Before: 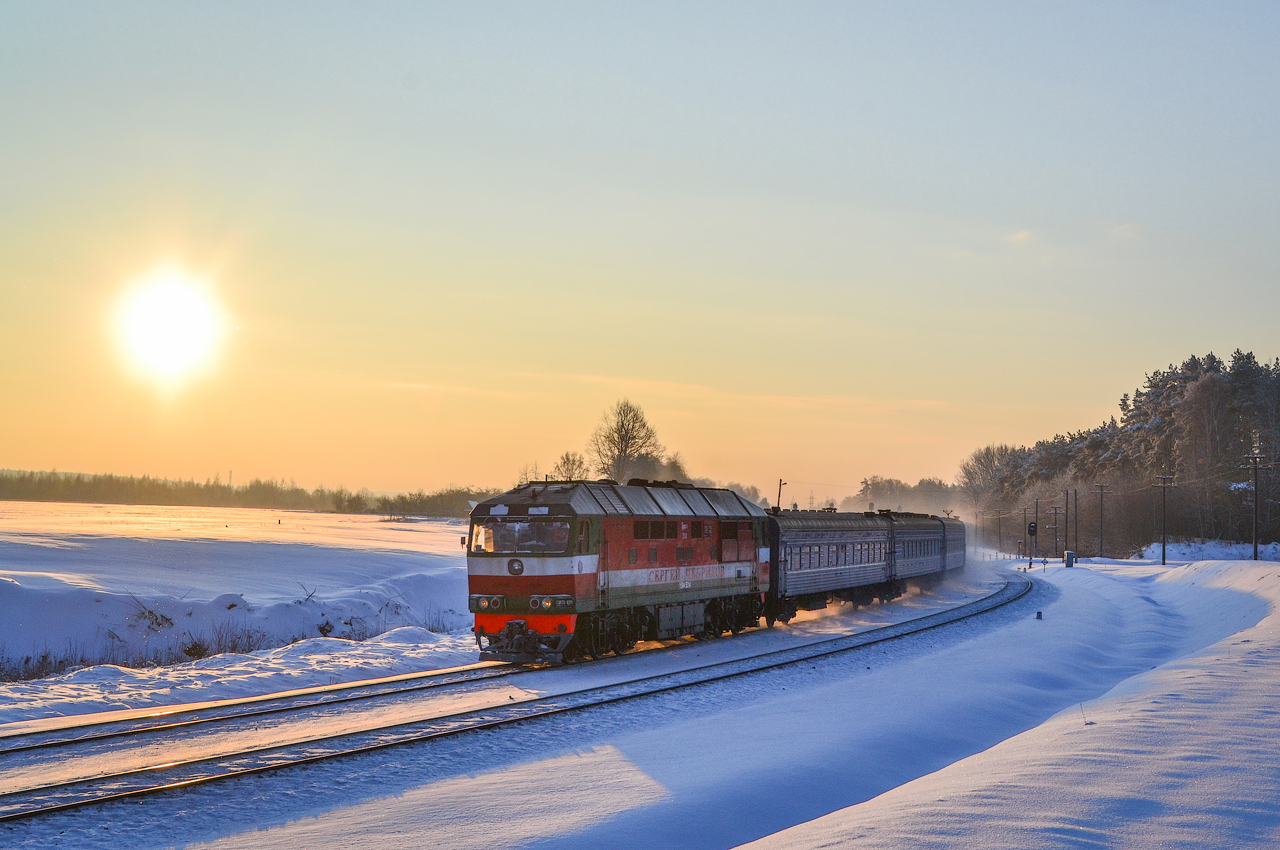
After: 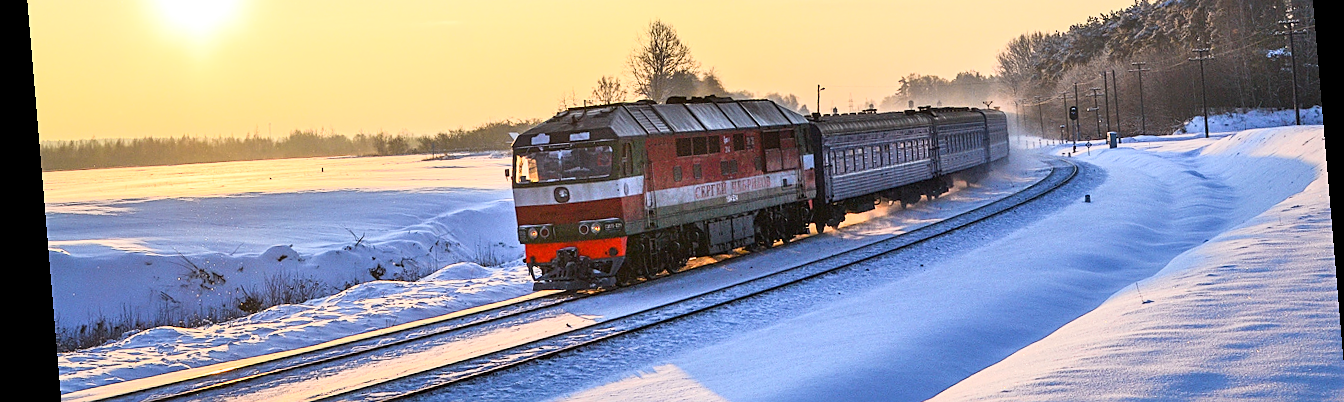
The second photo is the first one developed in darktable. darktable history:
base curve: curves: ch0 [(0, 0) (0.005, 0.002) (0.193, 0.295) (0.399, 0.664) (0.75, 0.928) (1, 1)]
crop: top 45.551%, bottom 12.262%
sharpen: on, module defaults
rotate and perspective: rotation -4.86°, automatic cropping off
